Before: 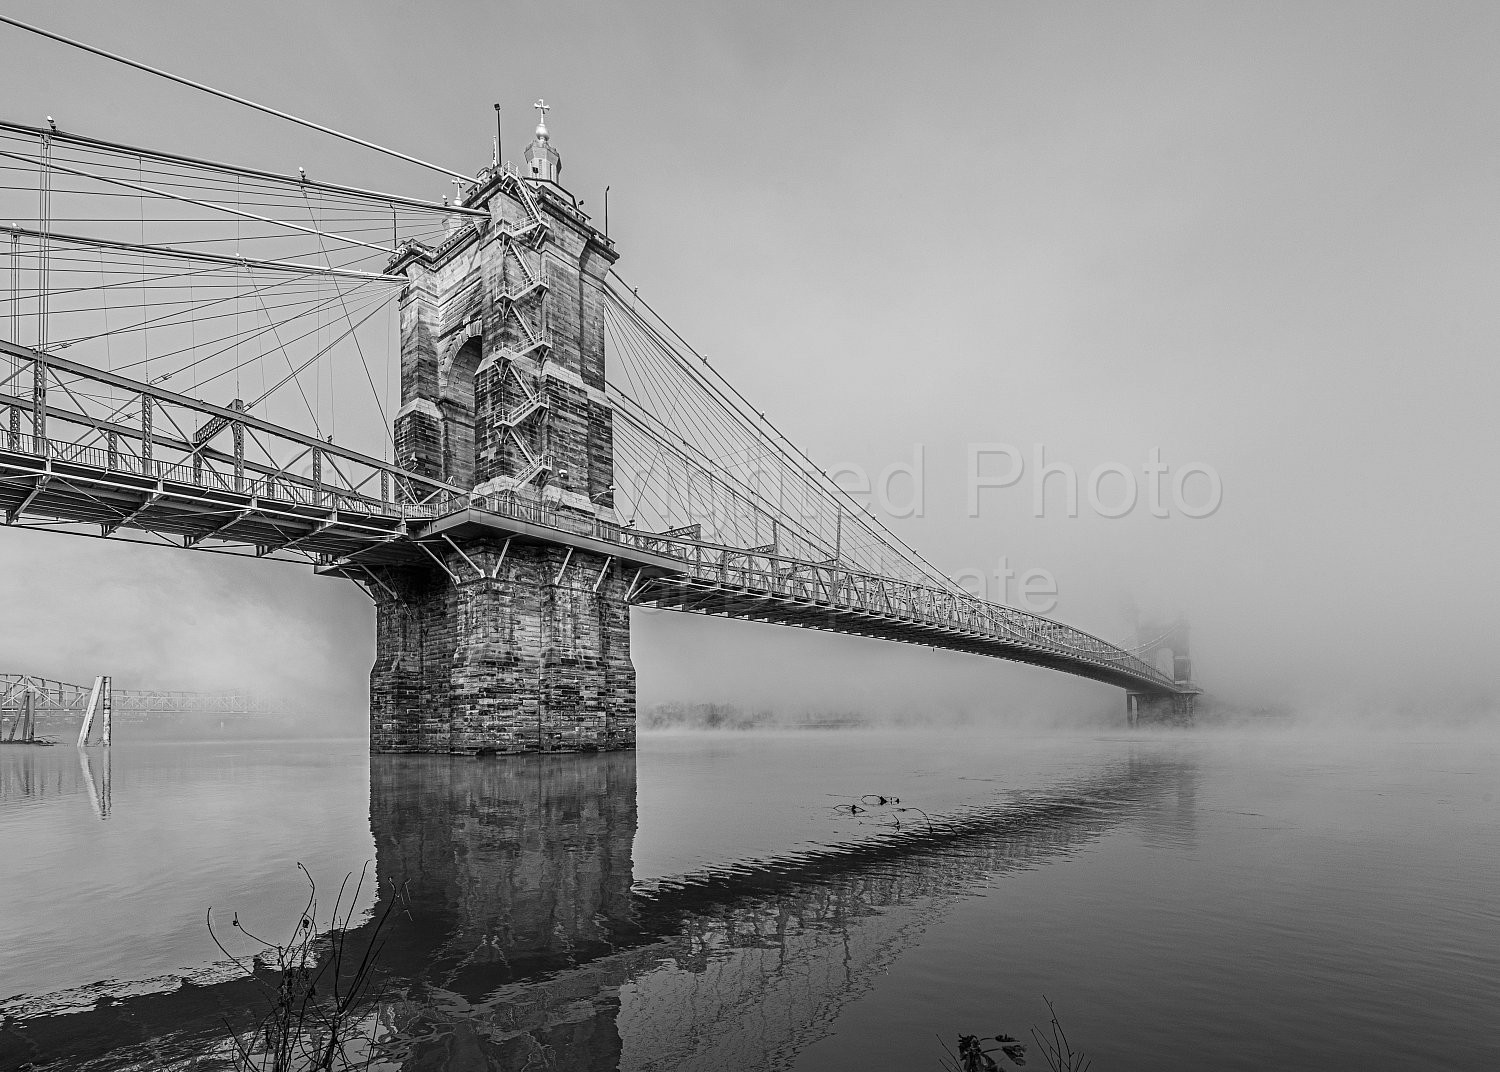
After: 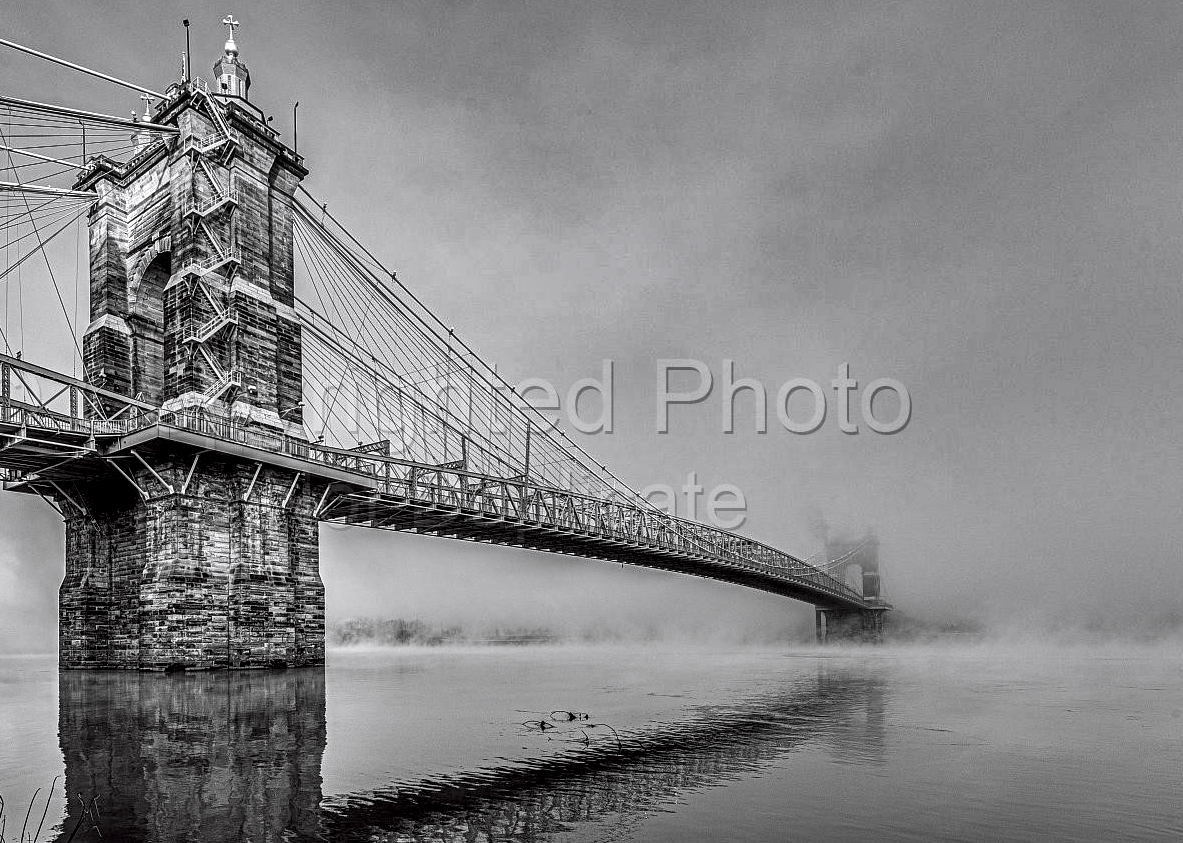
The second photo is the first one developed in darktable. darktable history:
local contrast: highlights 60%, shadows 60%, detail 160%
crop and rotate: left 20.74%, top 7.912%, right 0.375%, bottom 13.378%
color balance: lift [1, 1.001, 0.999, 1.001], gamma [1, 1.004, 1.007, 0.993], gain [1, 0.991, 0.987, 1.013], contrast 7.5%, contrast fulcrum 10%, output saturation 115%
shadows and highlights: shadows 24.5, highlights -78.15, soften with gaussian
